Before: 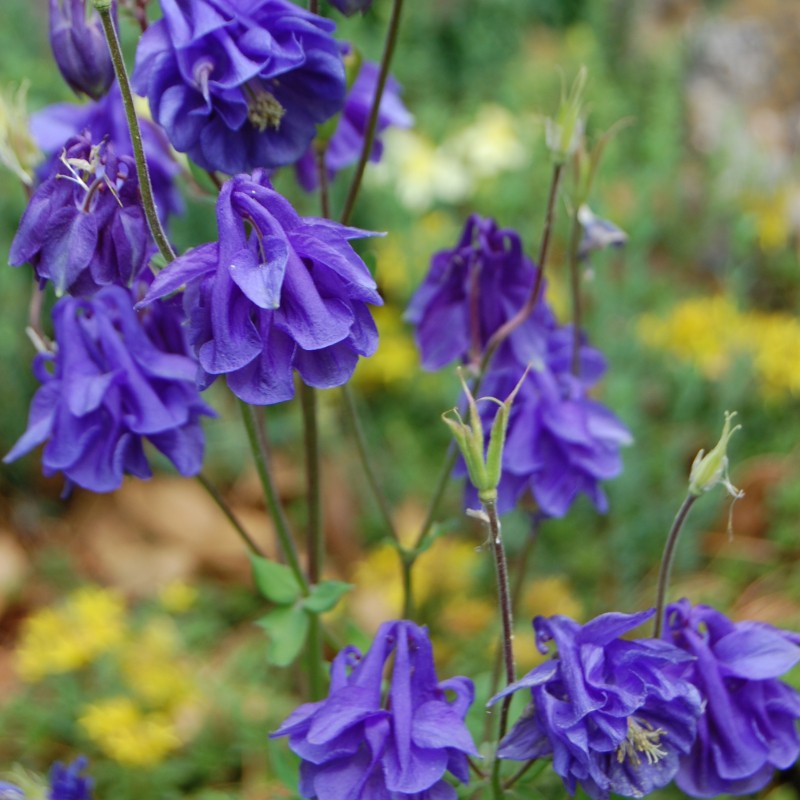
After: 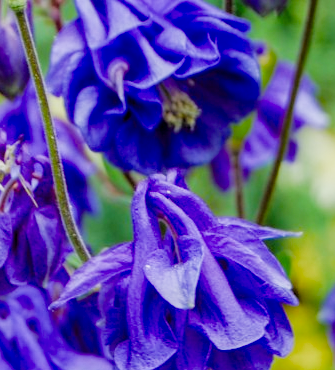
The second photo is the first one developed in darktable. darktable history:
local contrast: on, module defaults
filmic rgb: black relative exposure -4.4 EV, white relative exposure 5 EV, threshold 3 EV, hardness 2.23, latitude 40.06%, contrast 1.15, highlights saturation mix 10%, shadows ↔ highlights balance 1.04%, preserve chrominance RGB euclidean norm (legacy), color science v4 (2020), enable highlight reconstruction true
exposure: black level correction 0, exposure 0.7 EV, compensate exposure bias true, compensate highlight preservation false
crop and rotate: left 10.817%, top 0.062%, right 47.194%, bottom 53.626%
